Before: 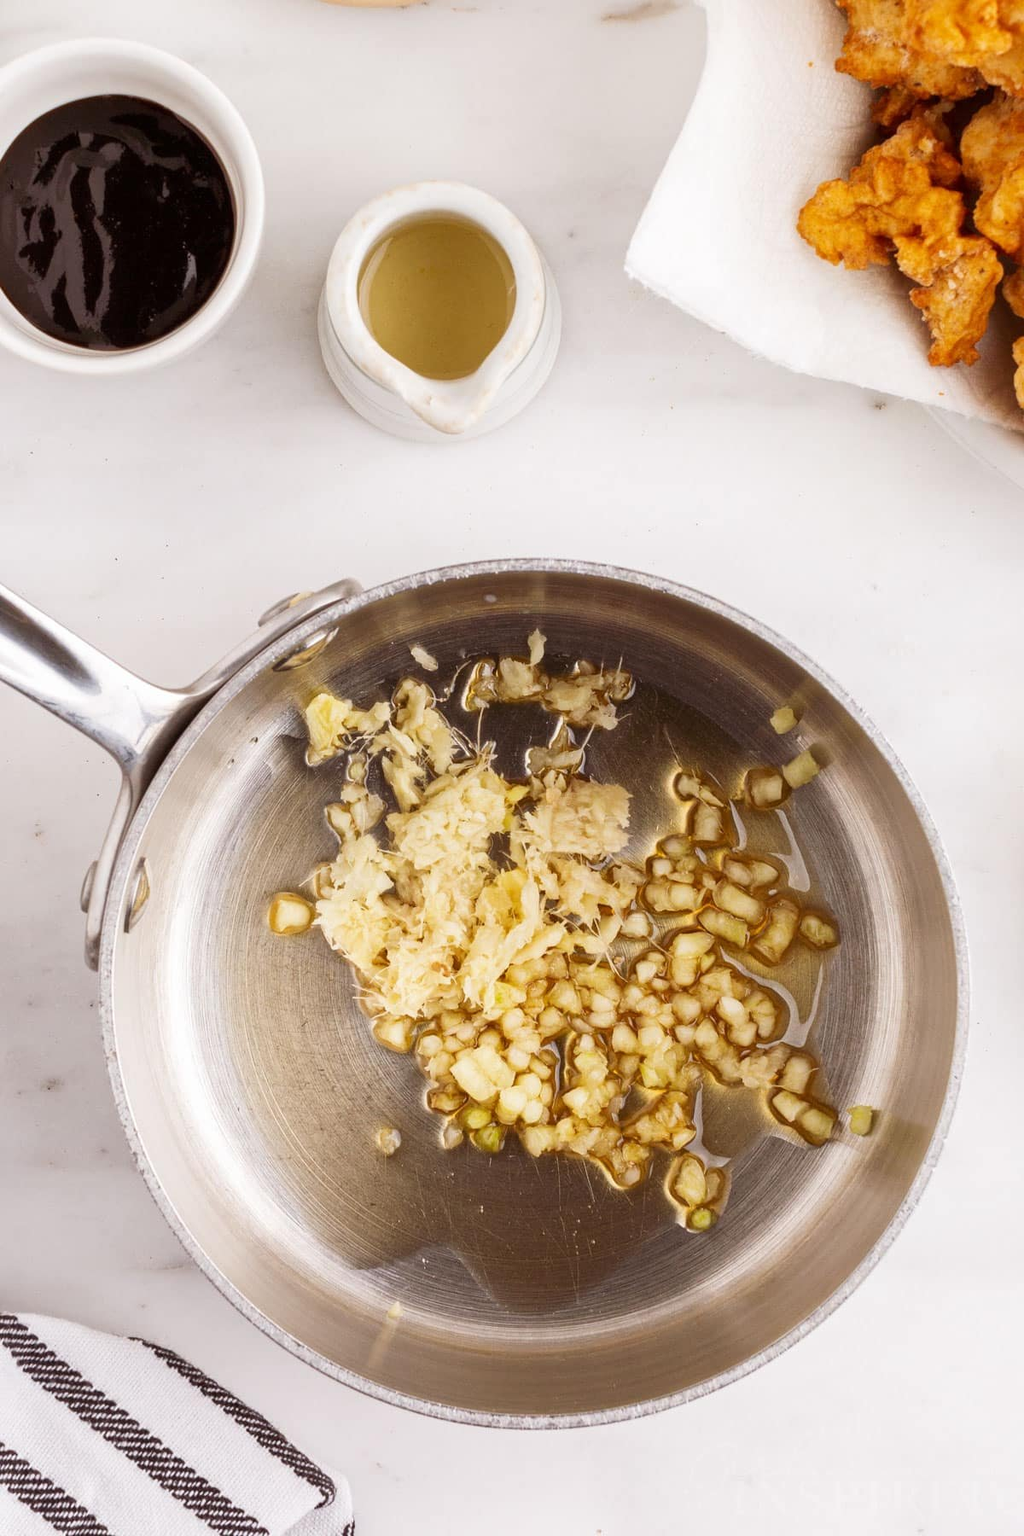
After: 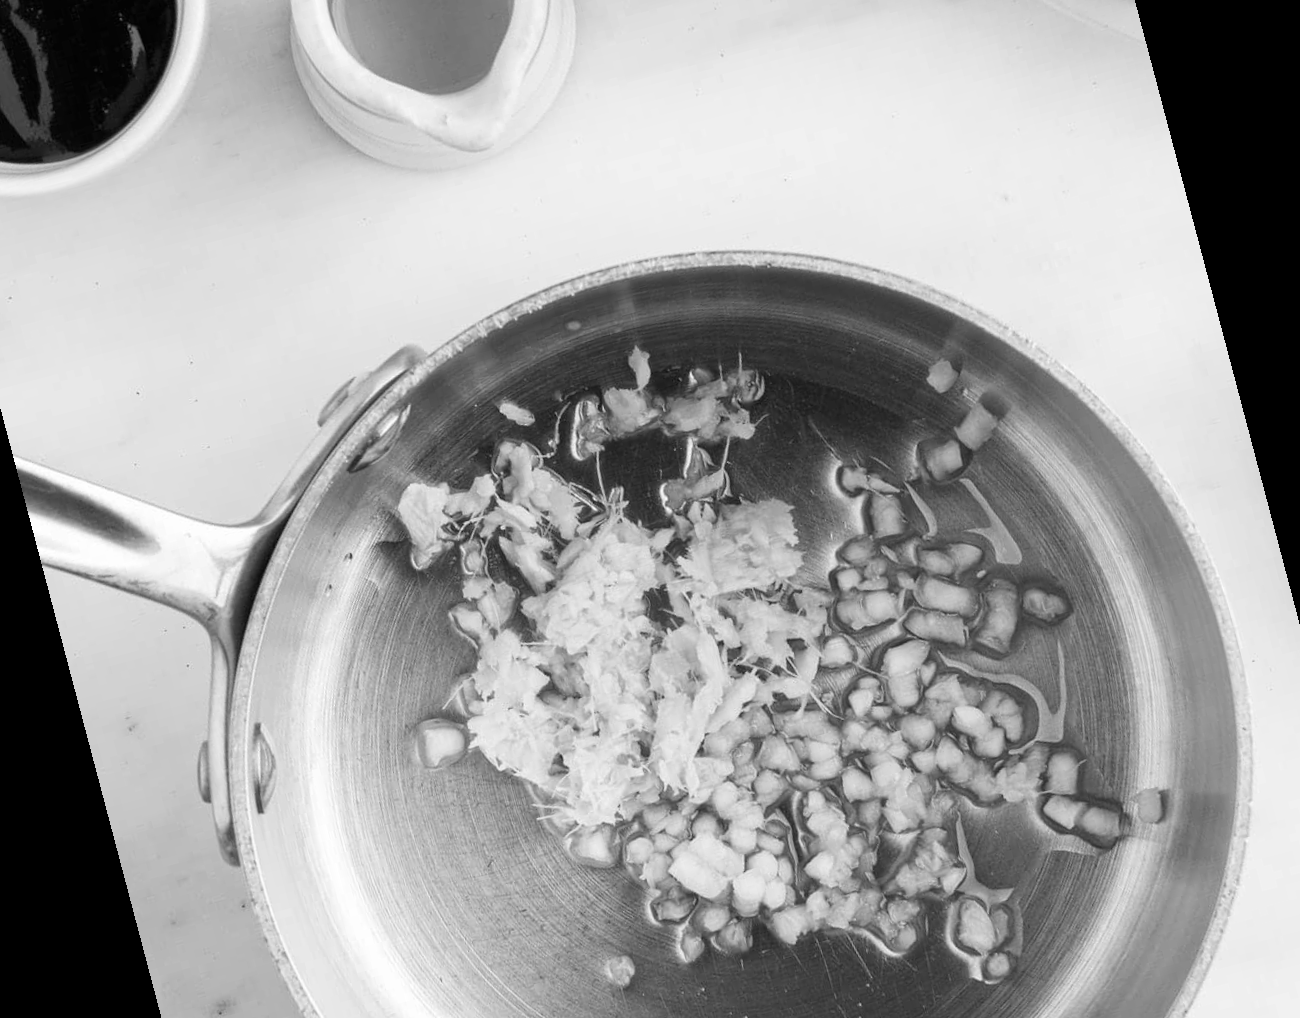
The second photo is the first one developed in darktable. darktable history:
monochrome: a -3.63, b -0.465
rotate and perspective: rotation -14.8°, crop left 0.1, crop right 0.903, crop top 0.25, crop bottom 0.748
